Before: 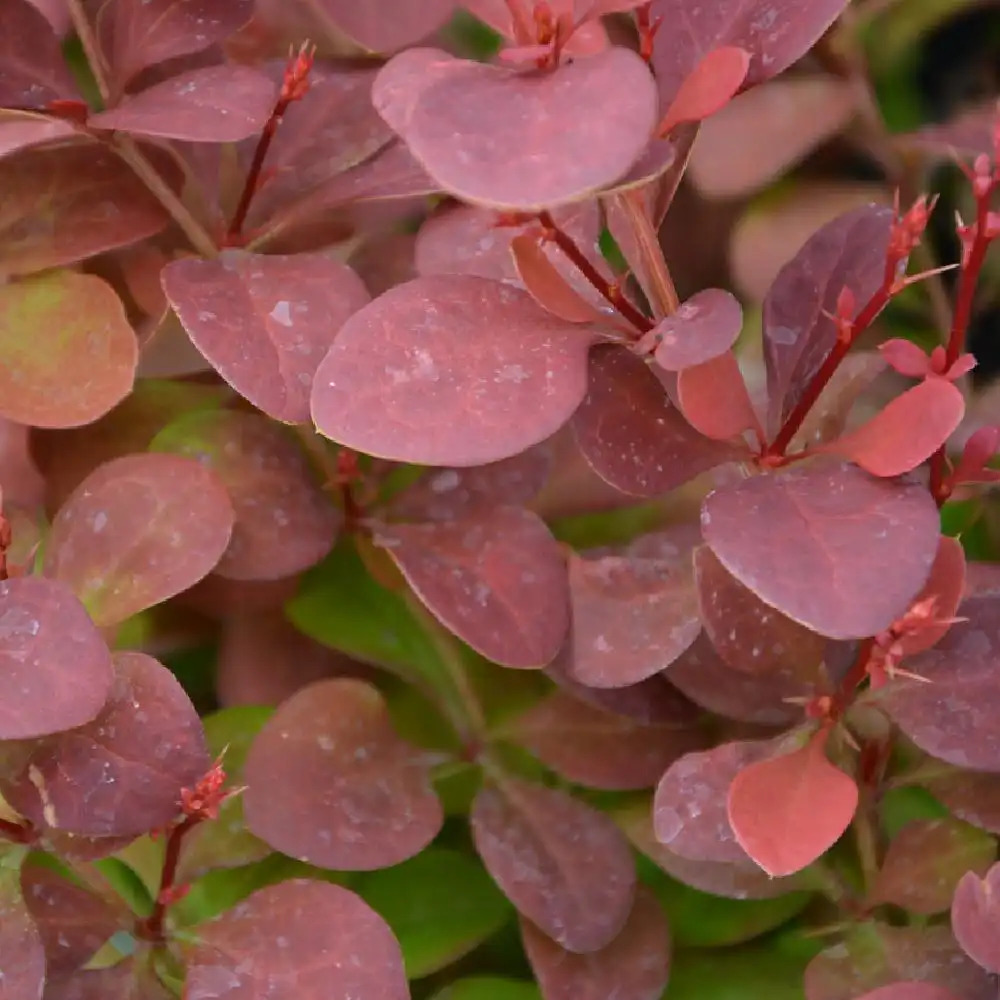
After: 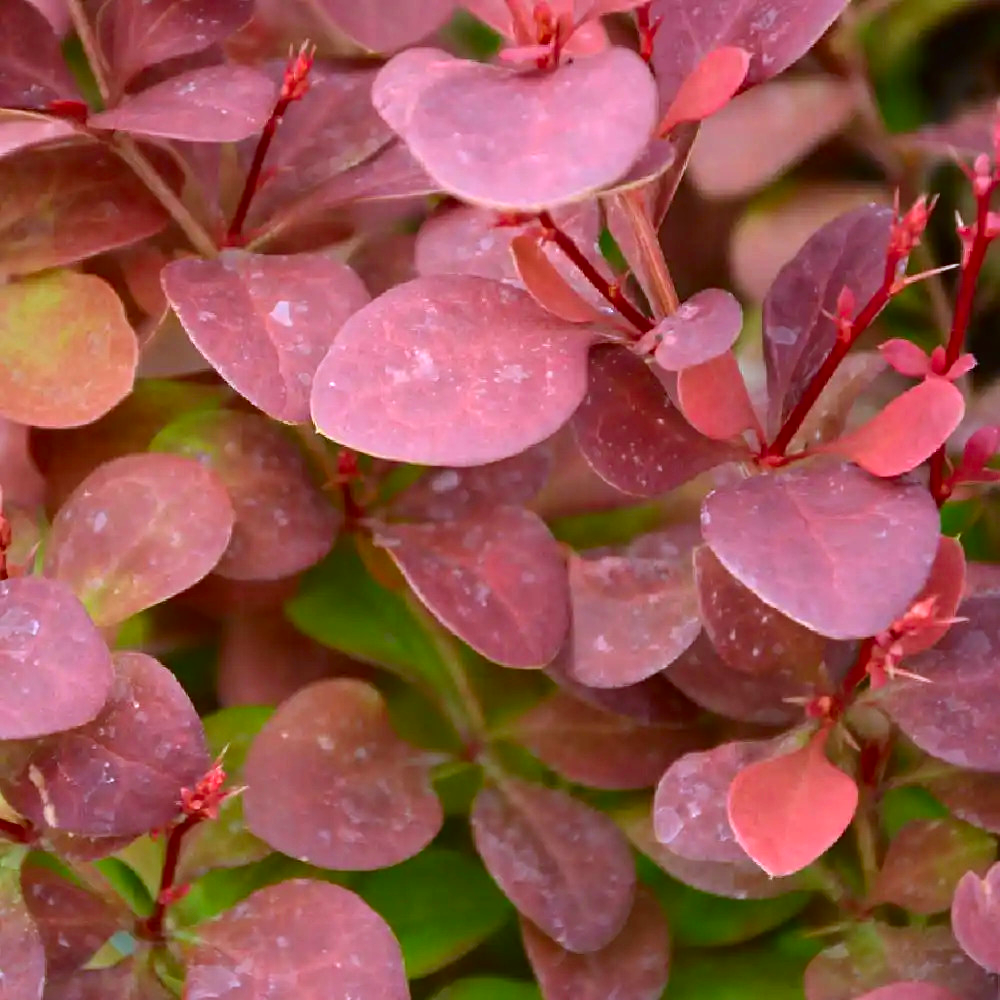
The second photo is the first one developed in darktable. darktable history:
contrast brightness saturation: contrast 0.13, brightness -0.05, saturation 0.16
color correction: highlights a* -3.28, highlights b* -6.24, shadows a* 3.1, shadows b* 5.19
white balance: red 0.974, blue 1.044
exposure: exposure 0.6 EV, compensate highlight preservation false
